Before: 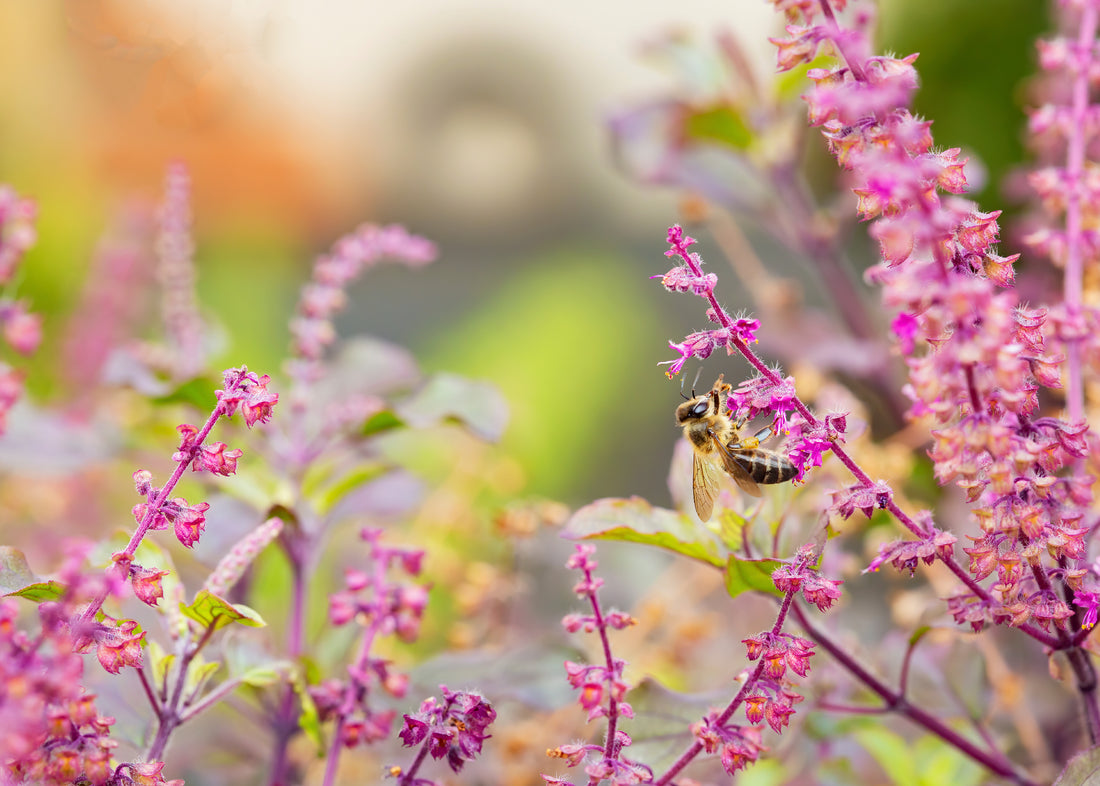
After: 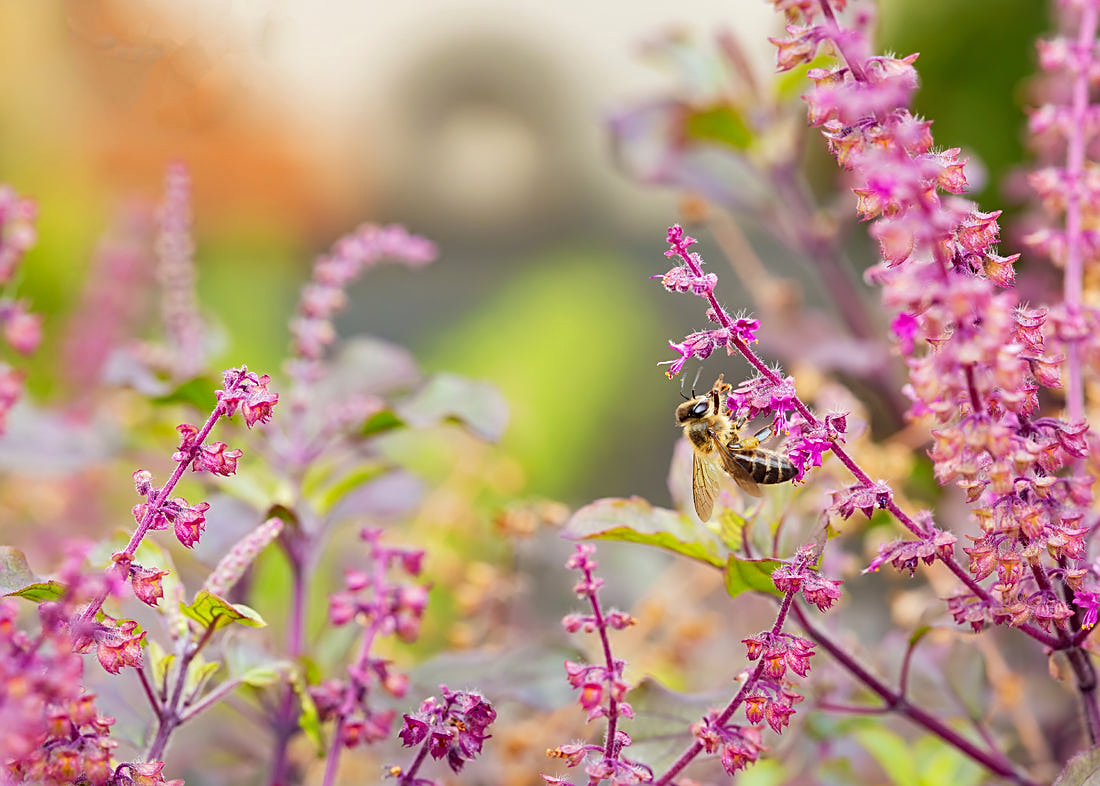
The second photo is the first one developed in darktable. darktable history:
sharpen: on, module defaults
shadows and highlights: shadows 32, highlights -32, soften with gaussian
